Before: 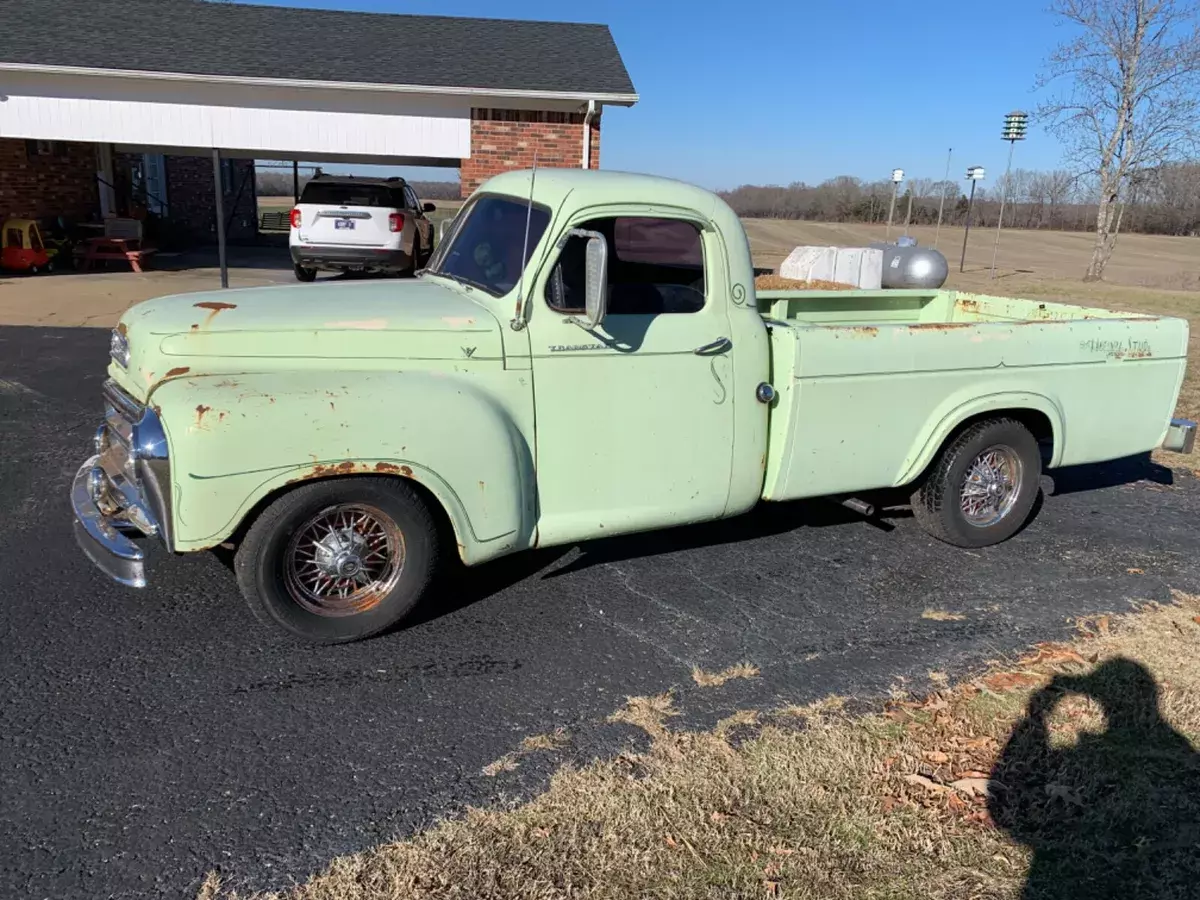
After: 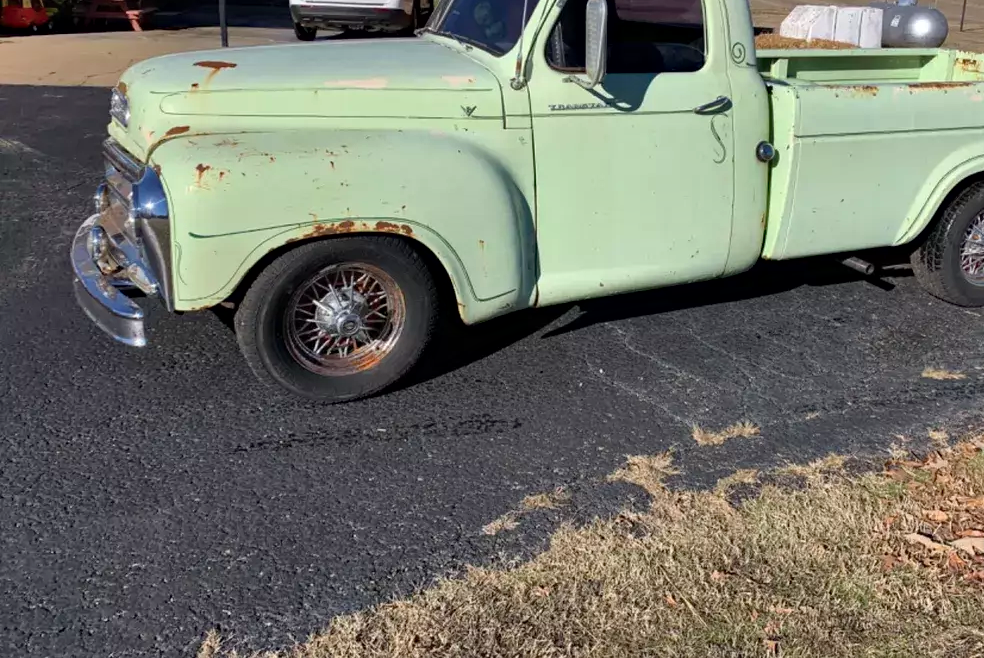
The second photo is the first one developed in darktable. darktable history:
haze removal: compatibility mode true, adaptive false
shadows and highlights: white point adjustment 0.107, highlights -69.63, soften with gaussian
crop: top 26.822%, right 17.961%
